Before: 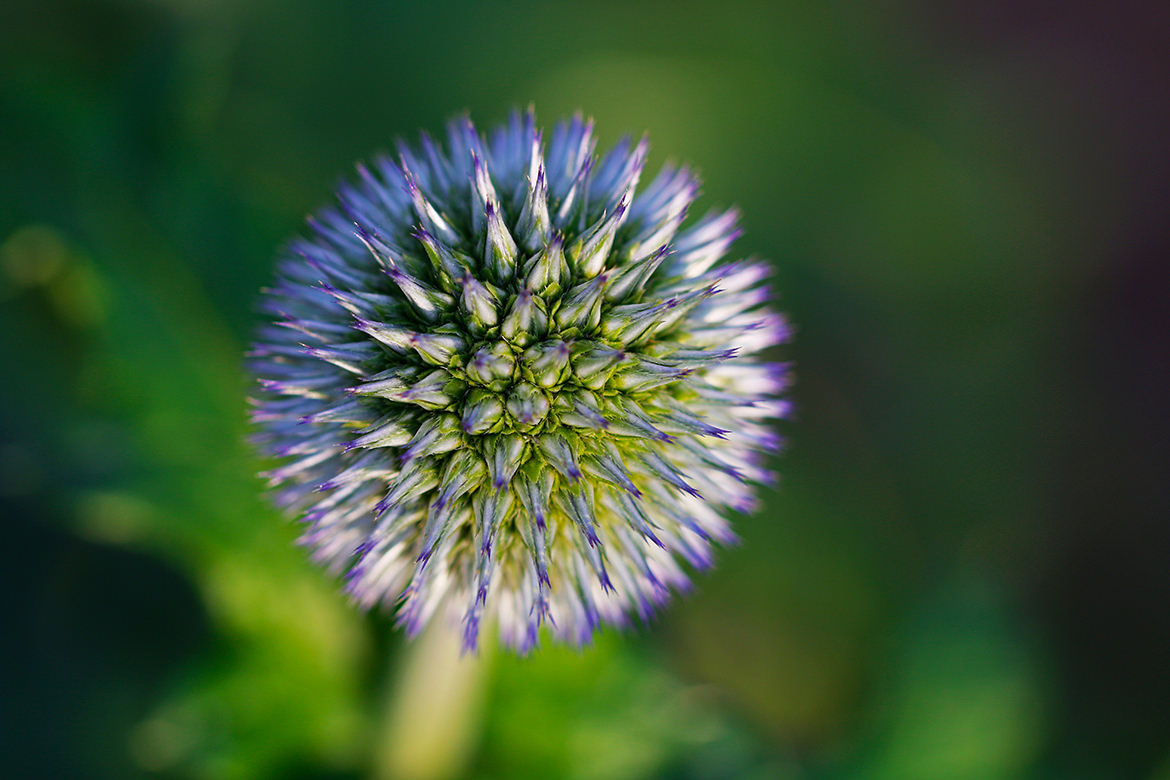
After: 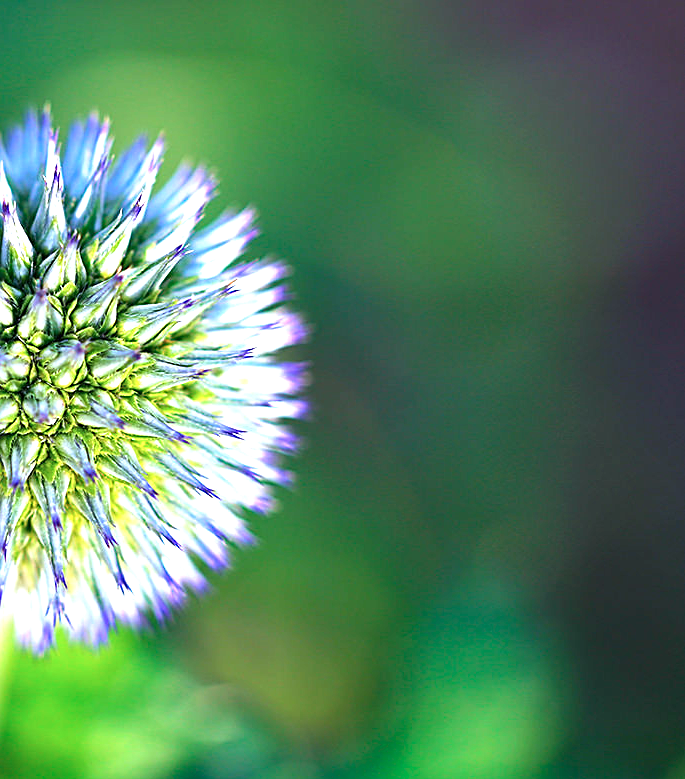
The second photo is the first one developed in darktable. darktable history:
sharpen: on, module defaults
crop: left 41.402%
exposure: black level correction 0, exposure 1.379 EV, compensate exposure bias true, compensate highlight preservation false
color calibration: illuminant F (fluorescent), F source F9 (Cool White Deluxe 4150 K) – high CRI, x 0.374, y 0.373, temperature 4158.34 K
